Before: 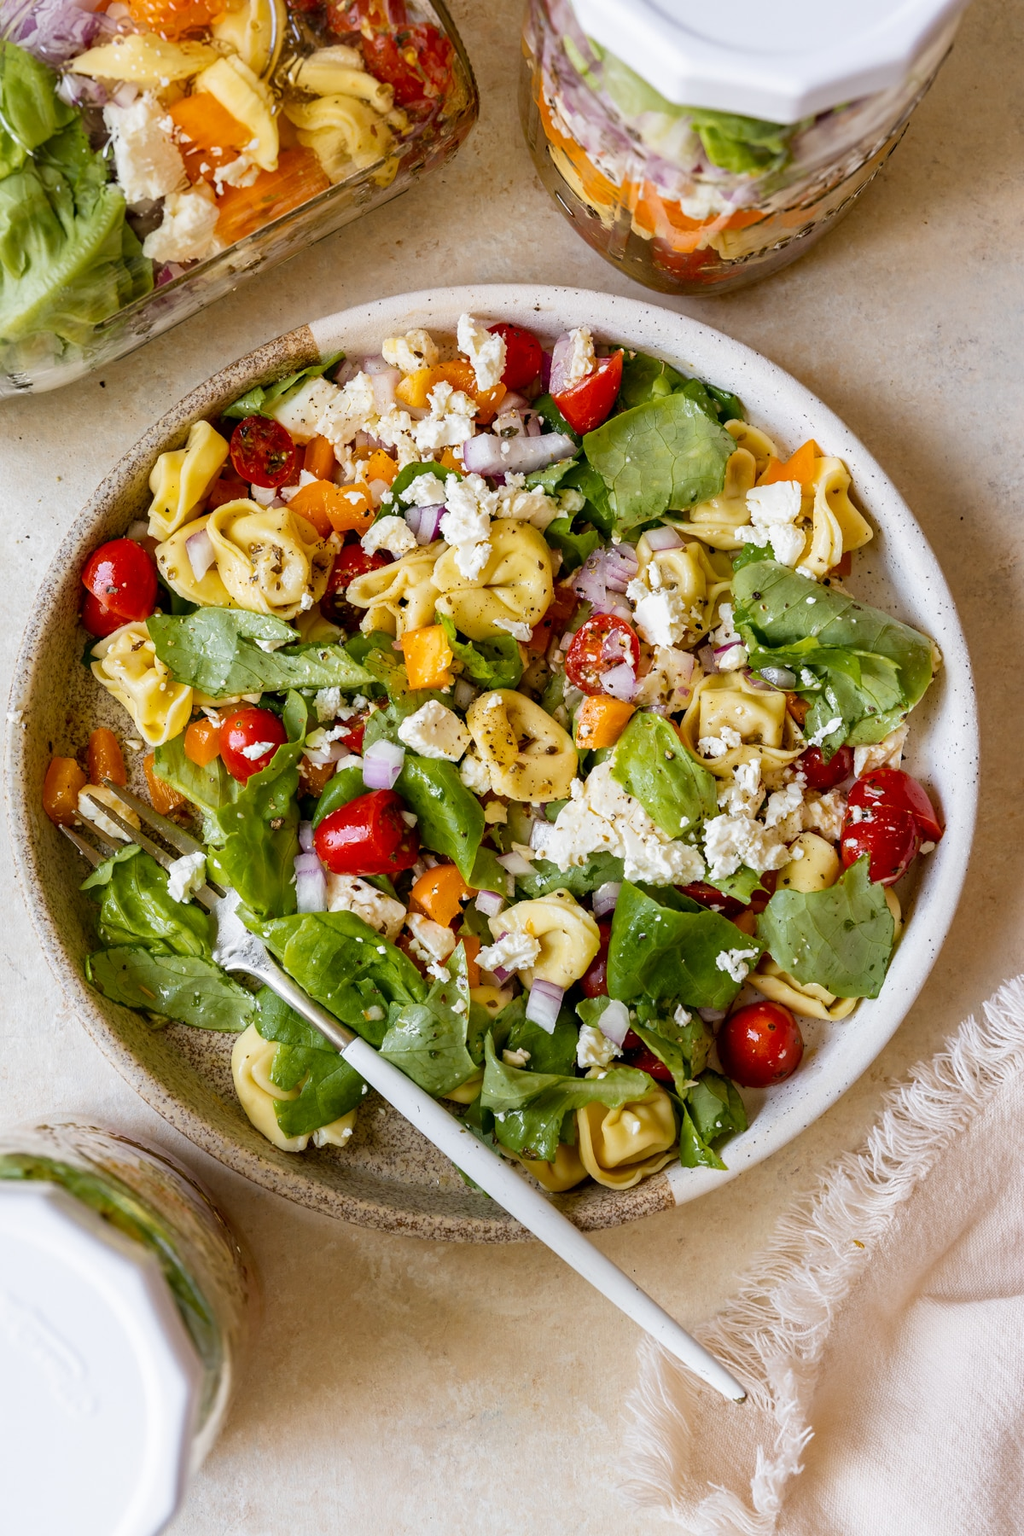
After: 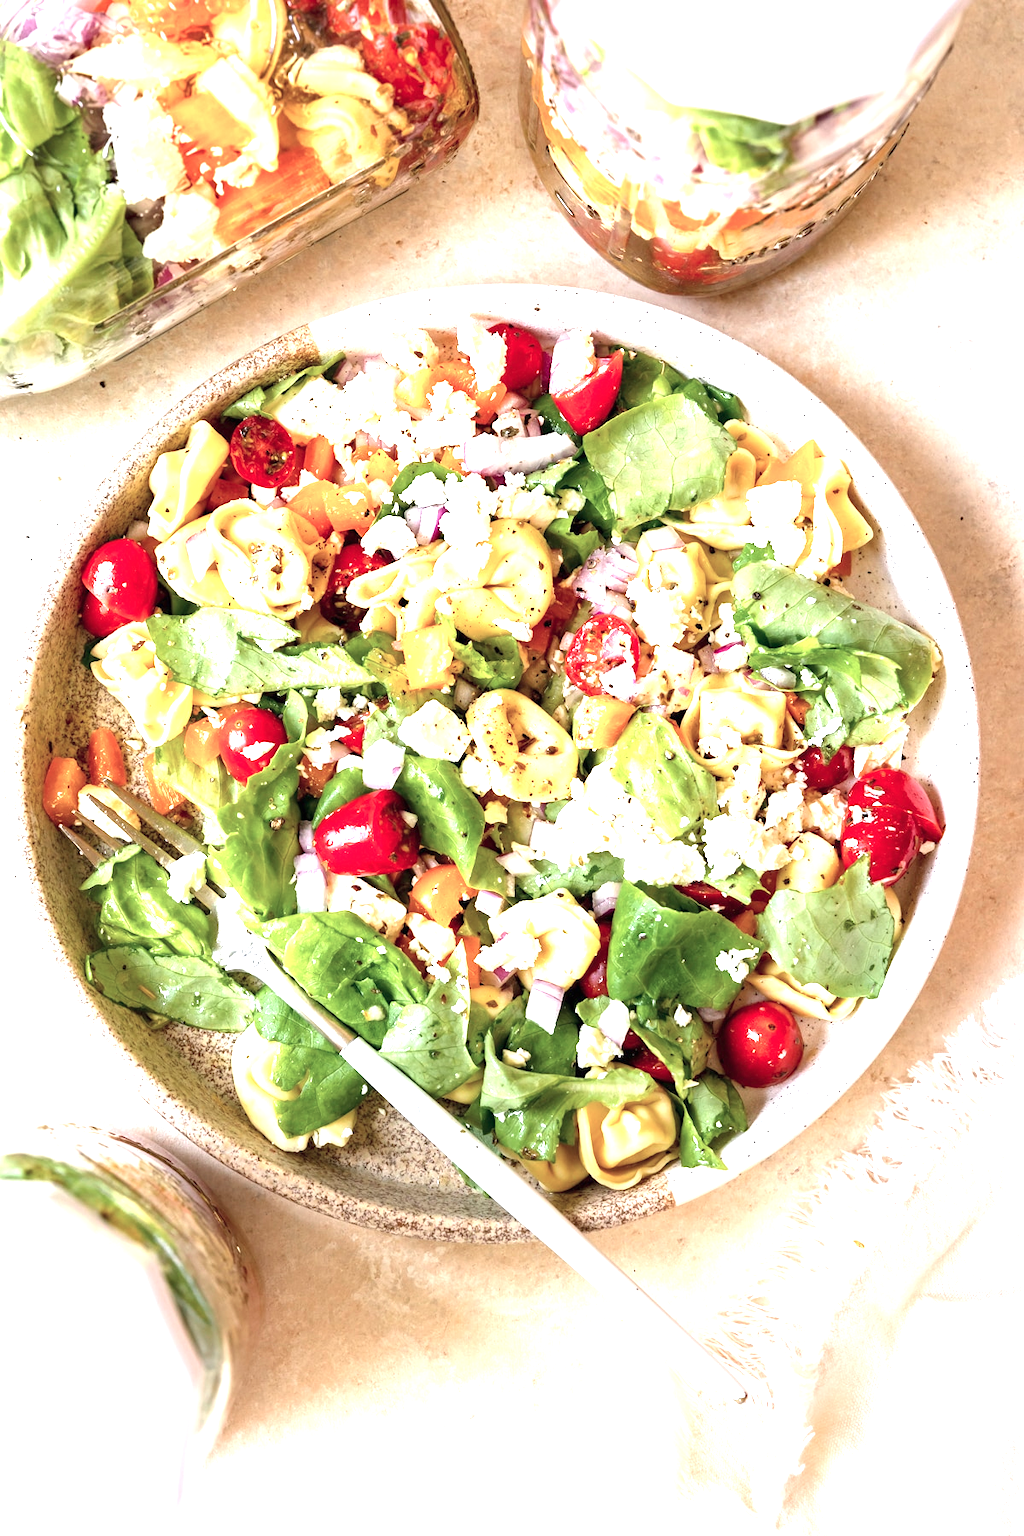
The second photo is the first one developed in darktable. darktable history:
color contrast: blue-yellow contrast 0.7
exposure: black level correction 0, exposure 1.7 EV, compensate exposure bias true, compensate highlight preservation false
